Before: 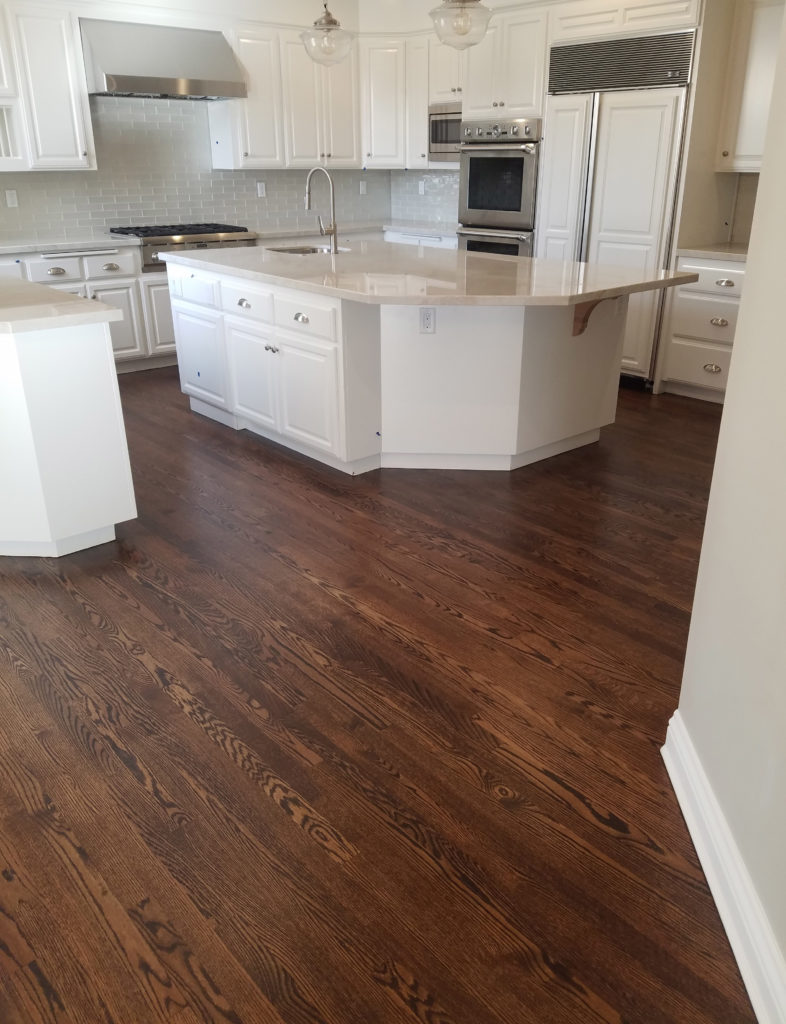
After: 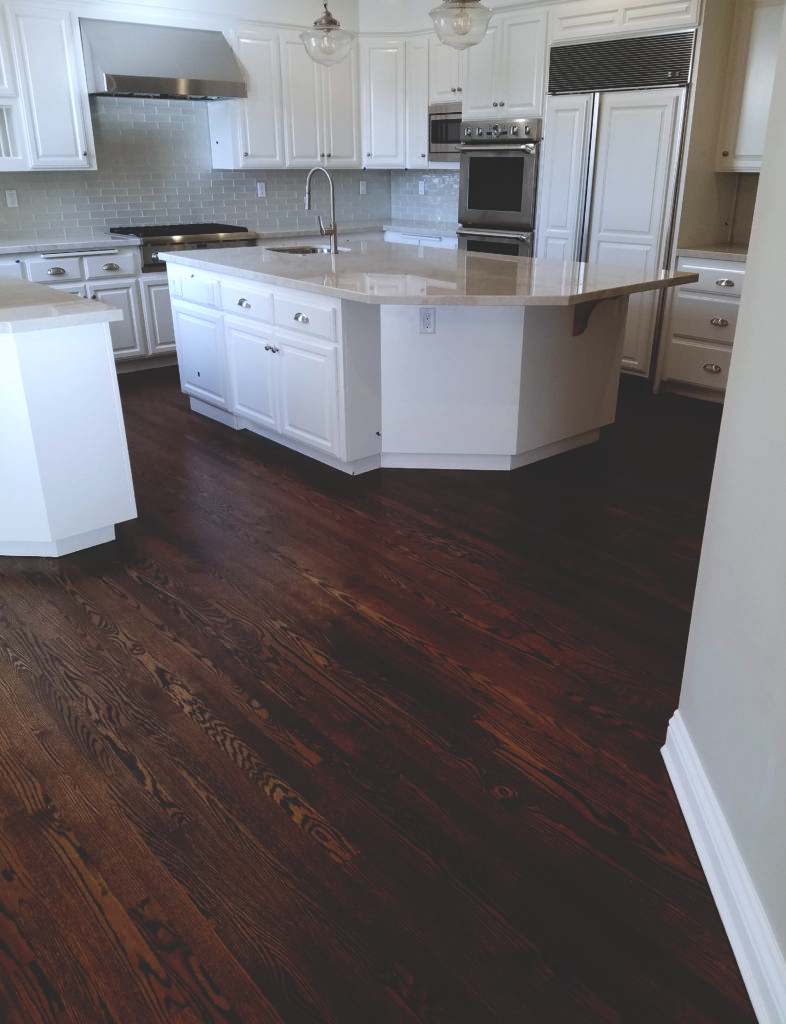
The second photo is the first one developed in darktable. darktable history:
base curve: curves: ch0 [(0, 0.02) (0.083, 0.036) (1, 1)], preserve colors none
white balance: red 0.954, blue 1.079
